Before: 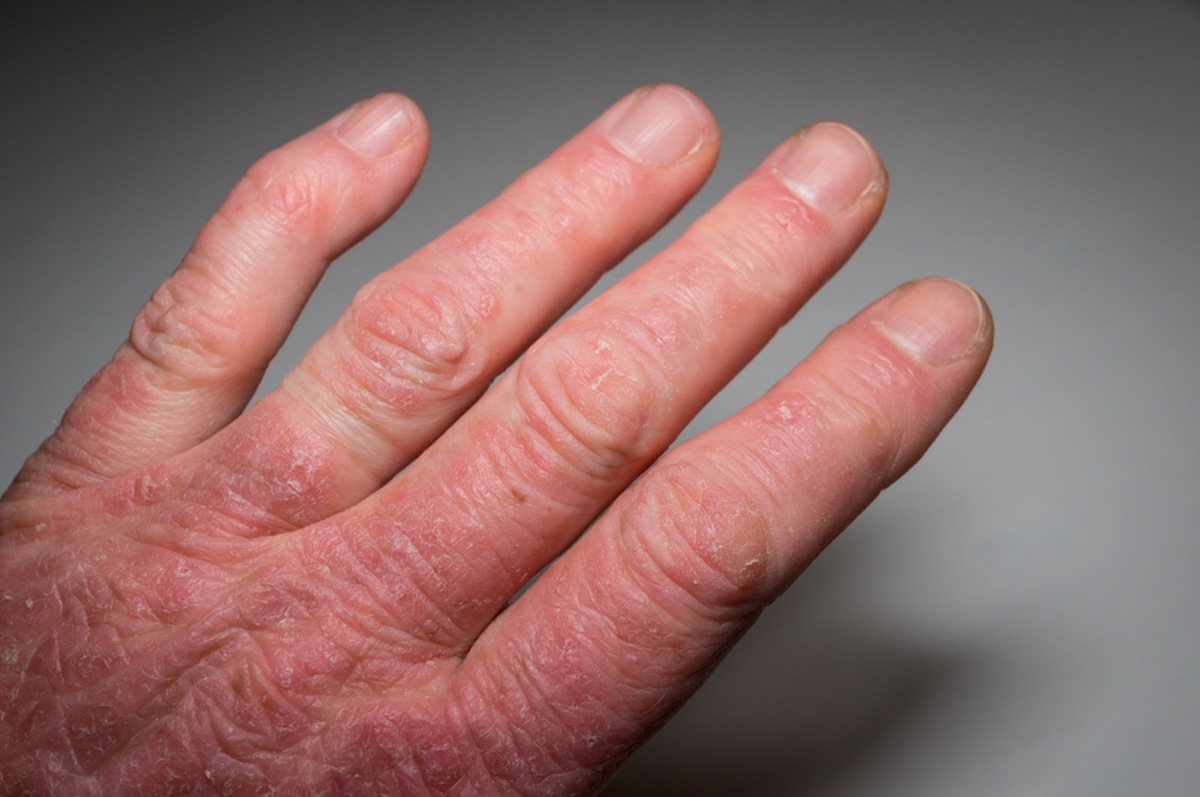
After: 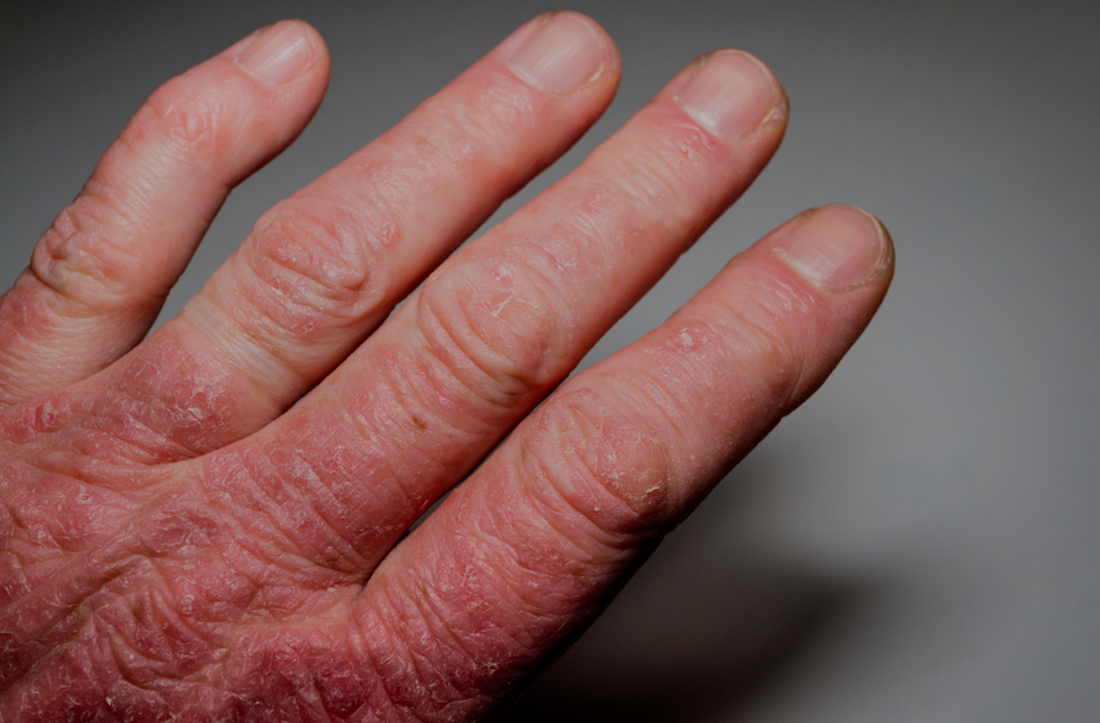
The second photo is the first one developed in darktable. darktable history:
shadows and highlights: shadows 49, highlights -41, soften with gaussian
crop and rotate: left 8.262%, top 9.226%
filmic rgb: middle gray luminance 29%, black relative exposure -10.3 EV, white relative exposure 5.5 EV, threshold 6 EV, target black luminance 0%, hardness 3.95, latitude 2.04%, contrast 1.132, highlights saturation mix 5%, shadows ↔ highlights balance 15.11%, preserve chrominance no, color science v3 (2019), use custom middle-gray values true, iterations of high-quality reconstruction 0, enable highlight reconstruction true
